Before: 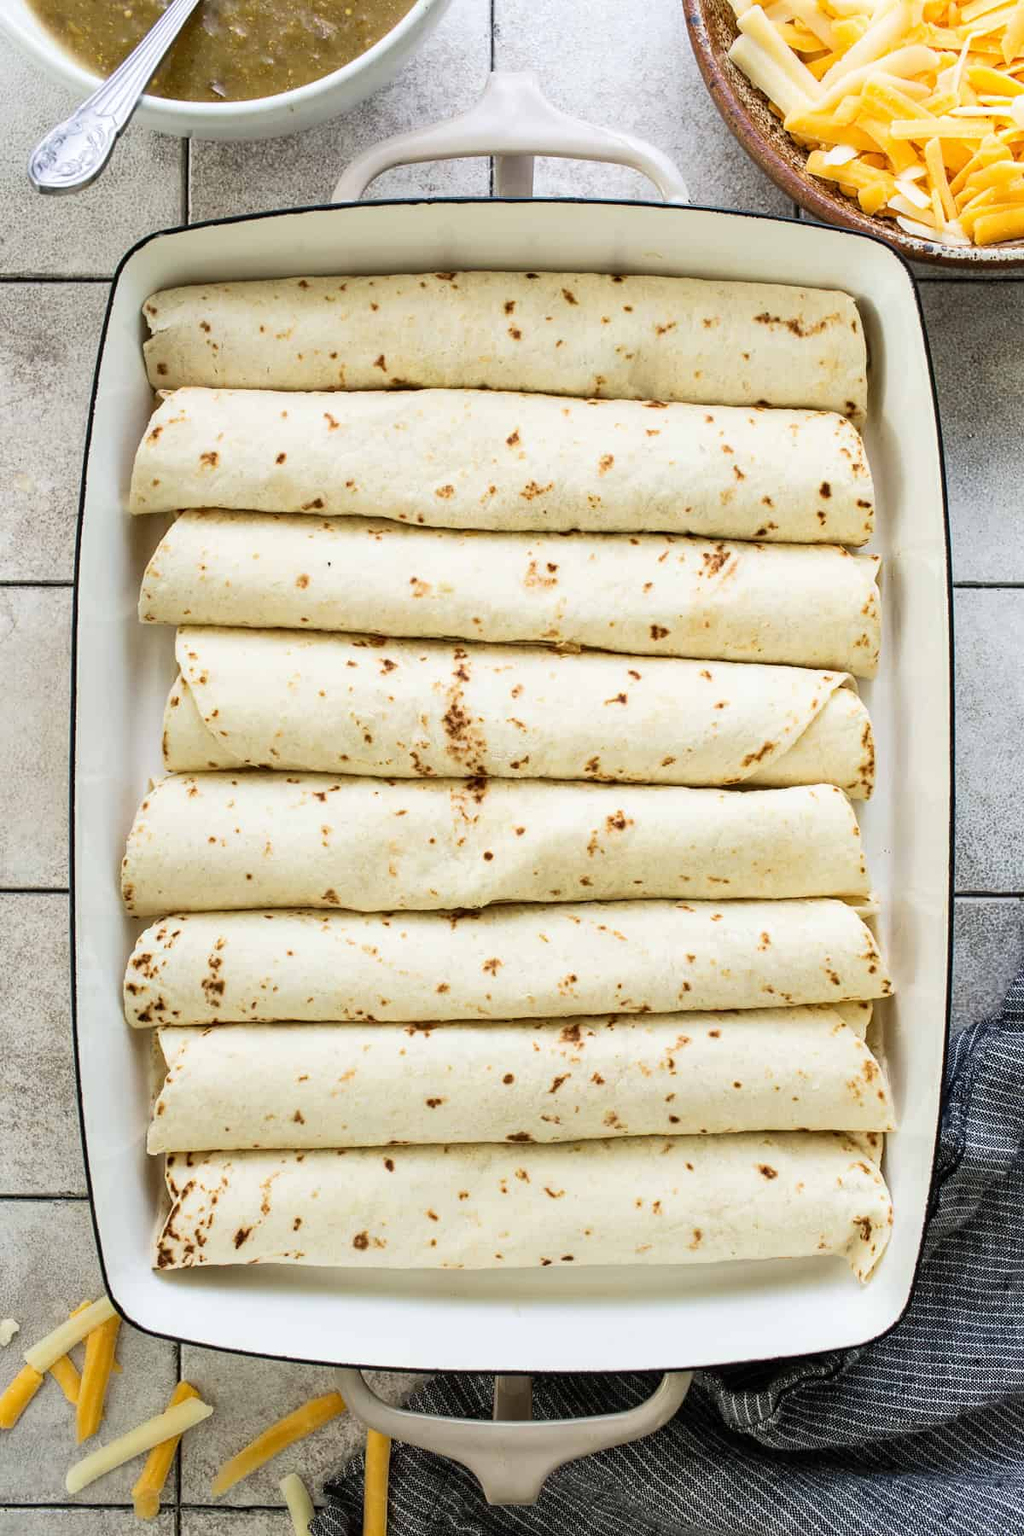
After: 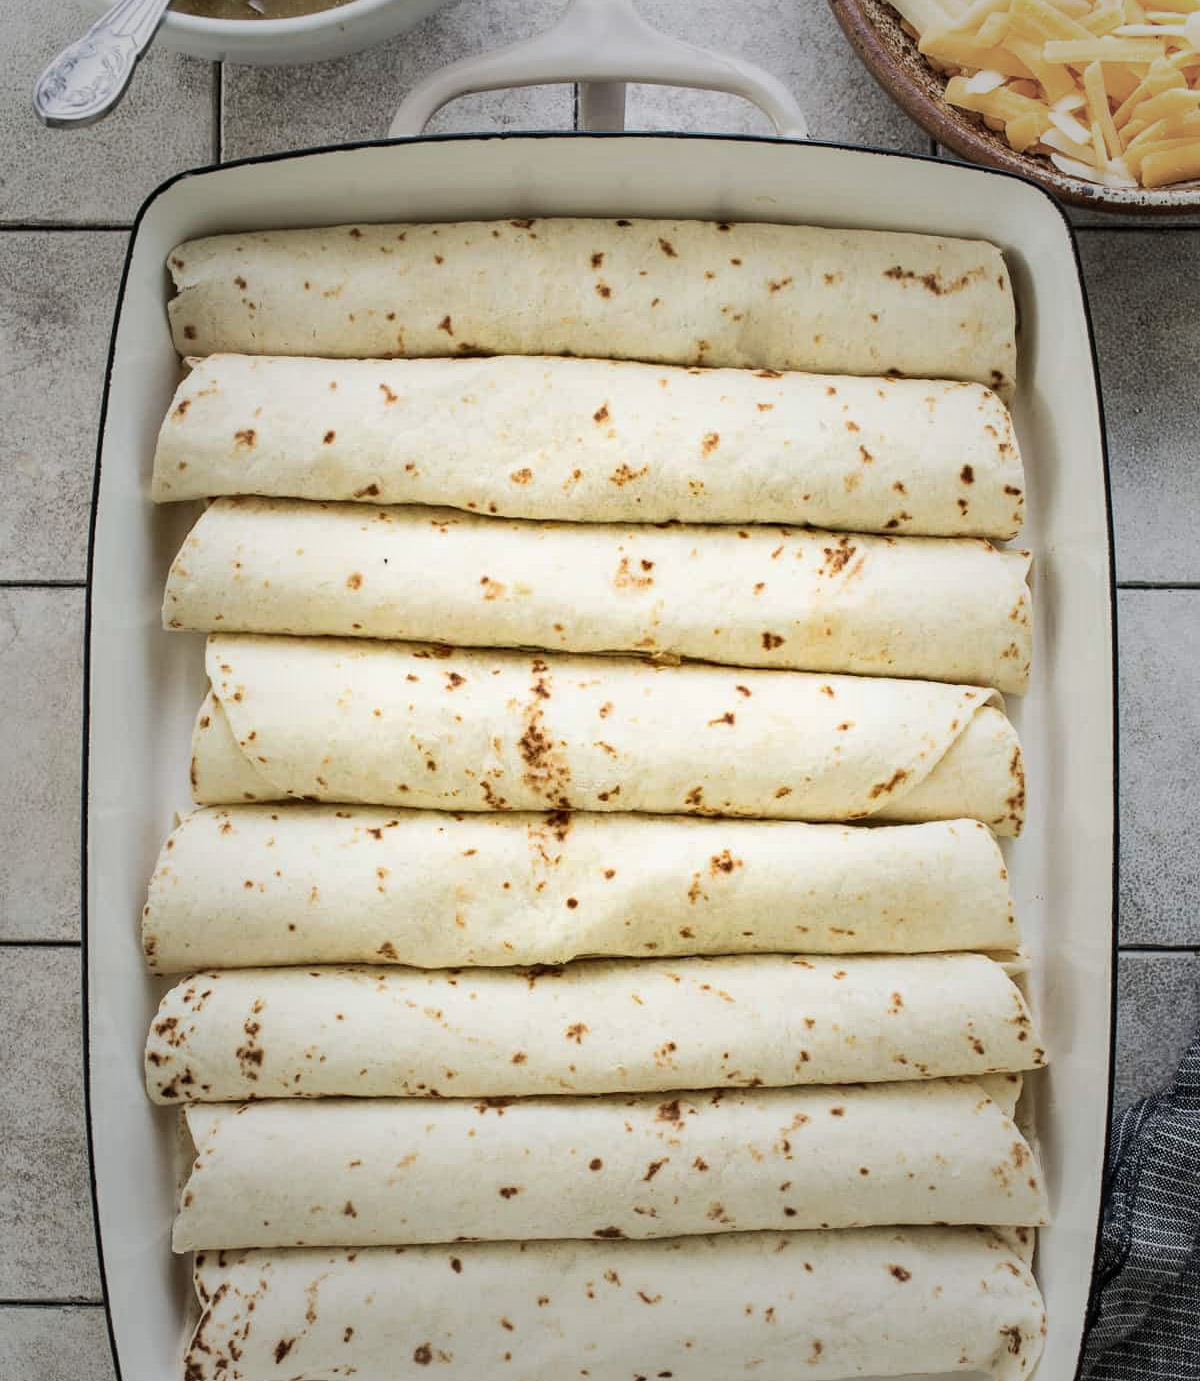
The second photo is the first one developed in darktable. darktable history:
crop: top 5.594%, bottom 17.673%
vignetting: fall-off start 32.89%, fall-off radius 64.92%, brightness -0.413, saturation -0.302, width/height ratio 0.964
